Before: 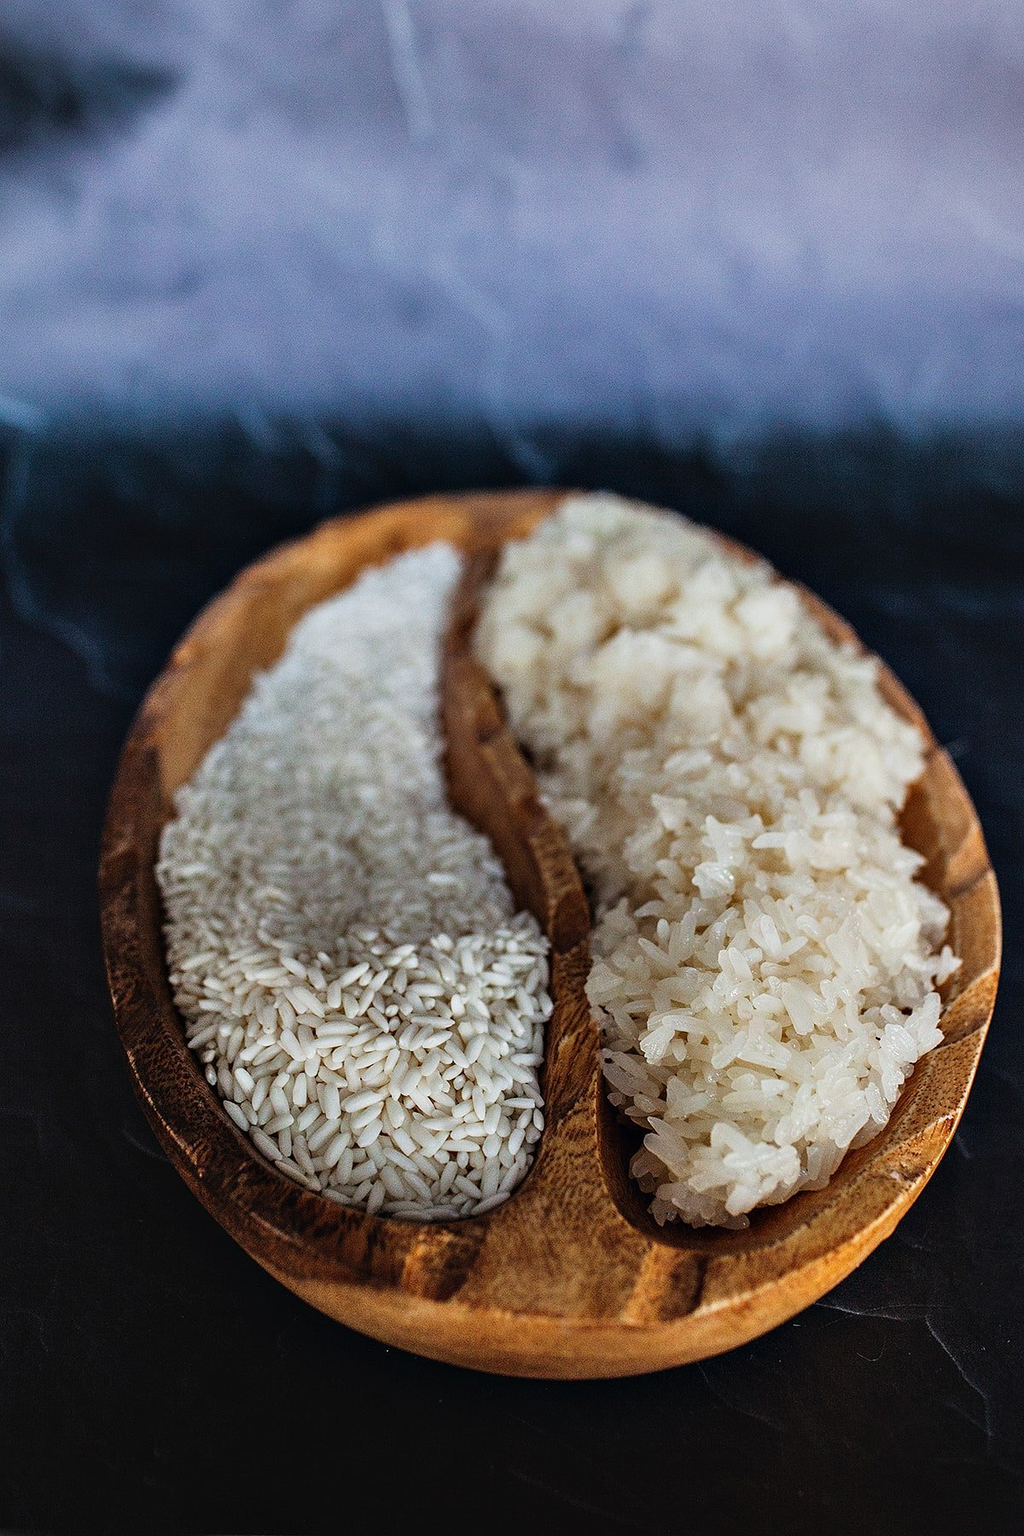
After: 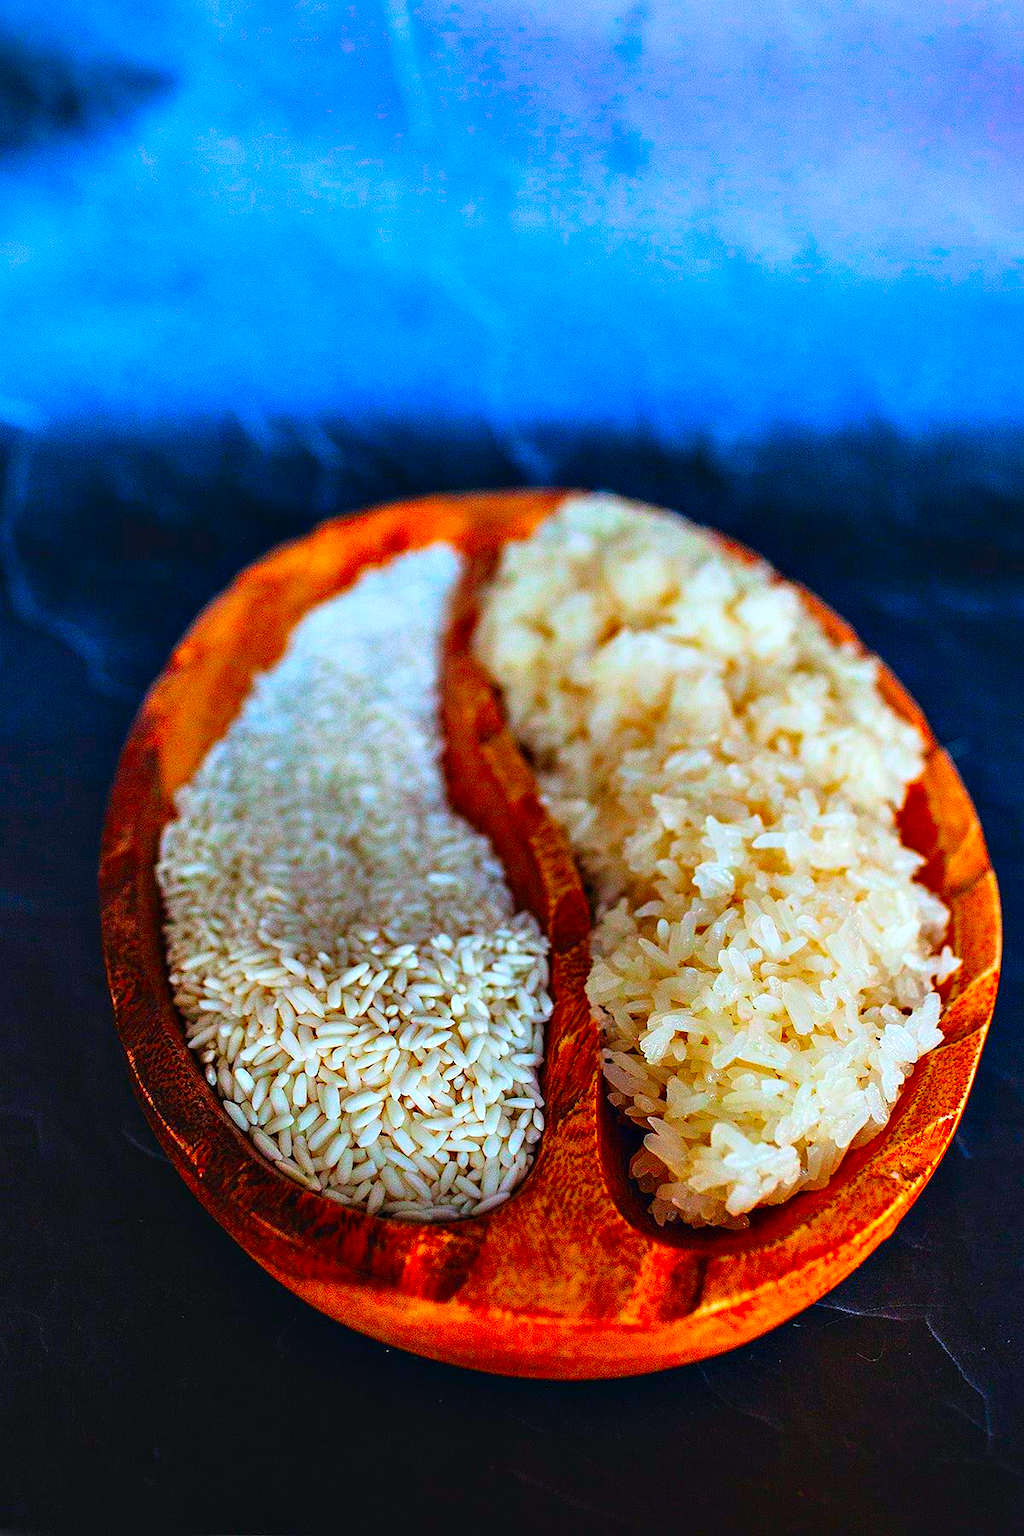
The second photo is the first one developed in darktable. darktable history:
color correction: saturation 3
color calibration: x 0.355, y 0.367, temperature 4700.38 K
exposure: exposure 0.375 EV, compensate highlight preservation false
